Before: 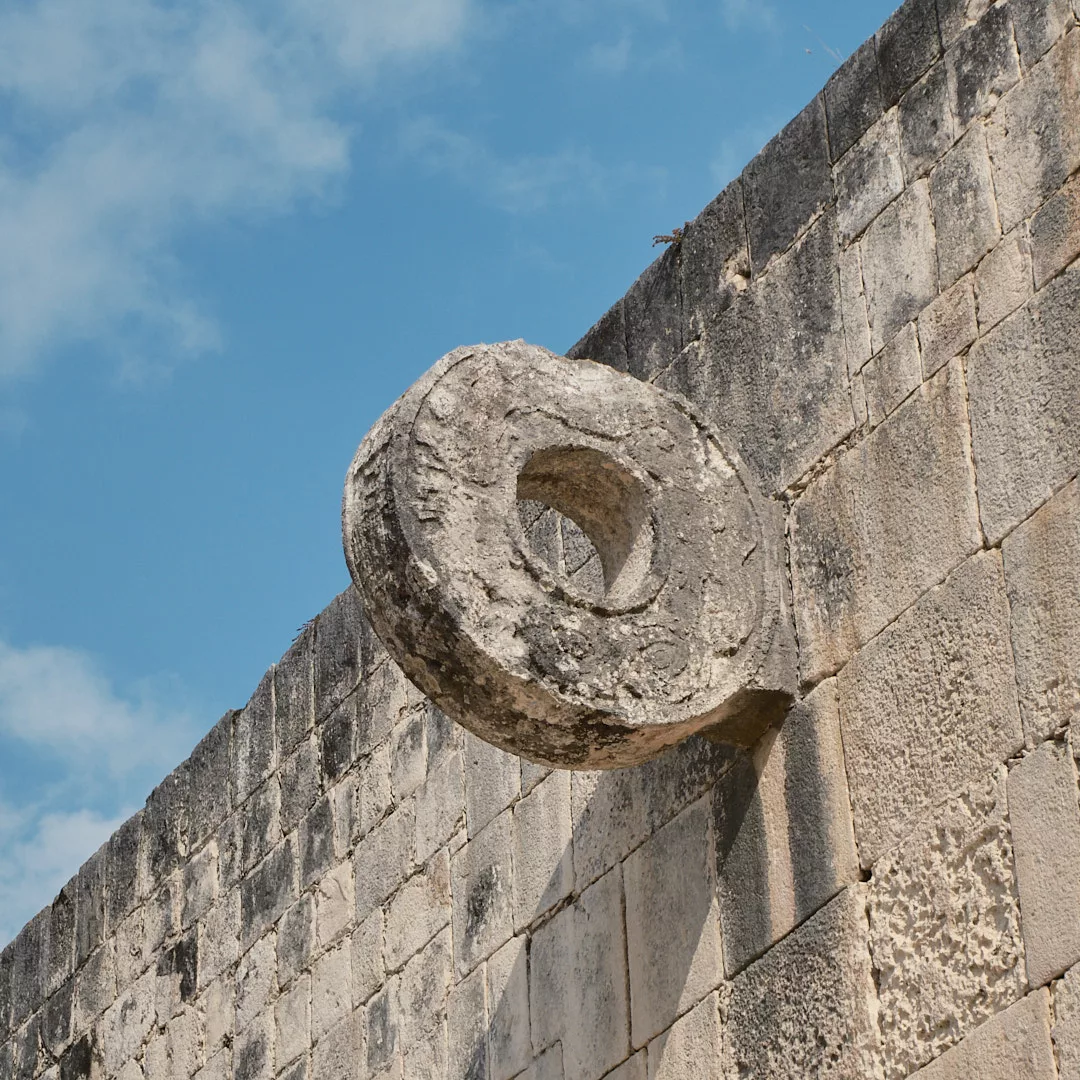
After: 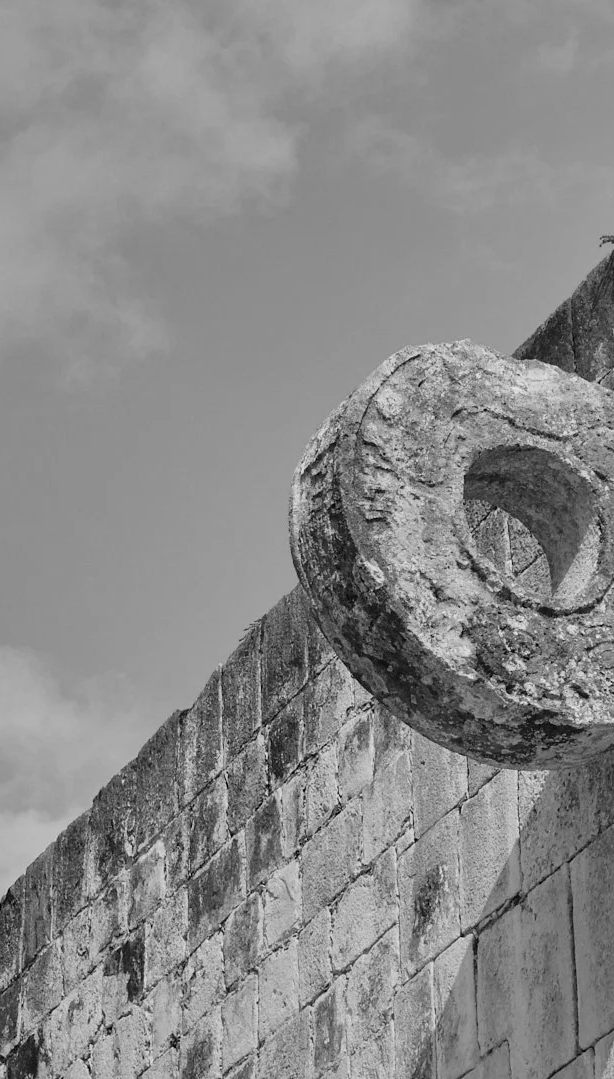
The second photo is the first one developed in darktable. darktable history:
crop: left 4.969%, right 38.177%
shadows and highlights: soften with gaussian
color calibration: output gray [0.267, 0.423, 0.261, 0], illuminant Planckian (black body), x 0.375, y 0.374, temperature 4108.78 K
